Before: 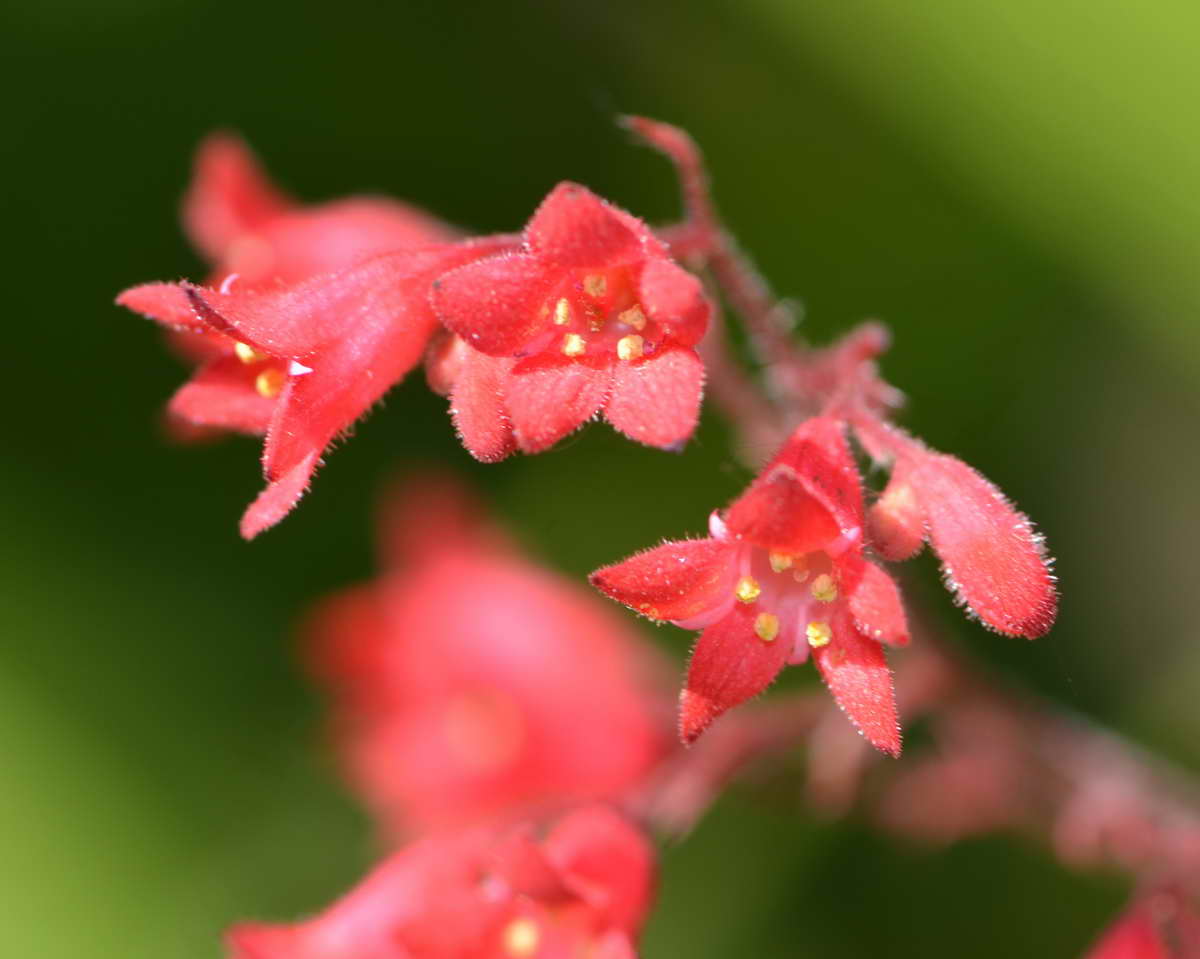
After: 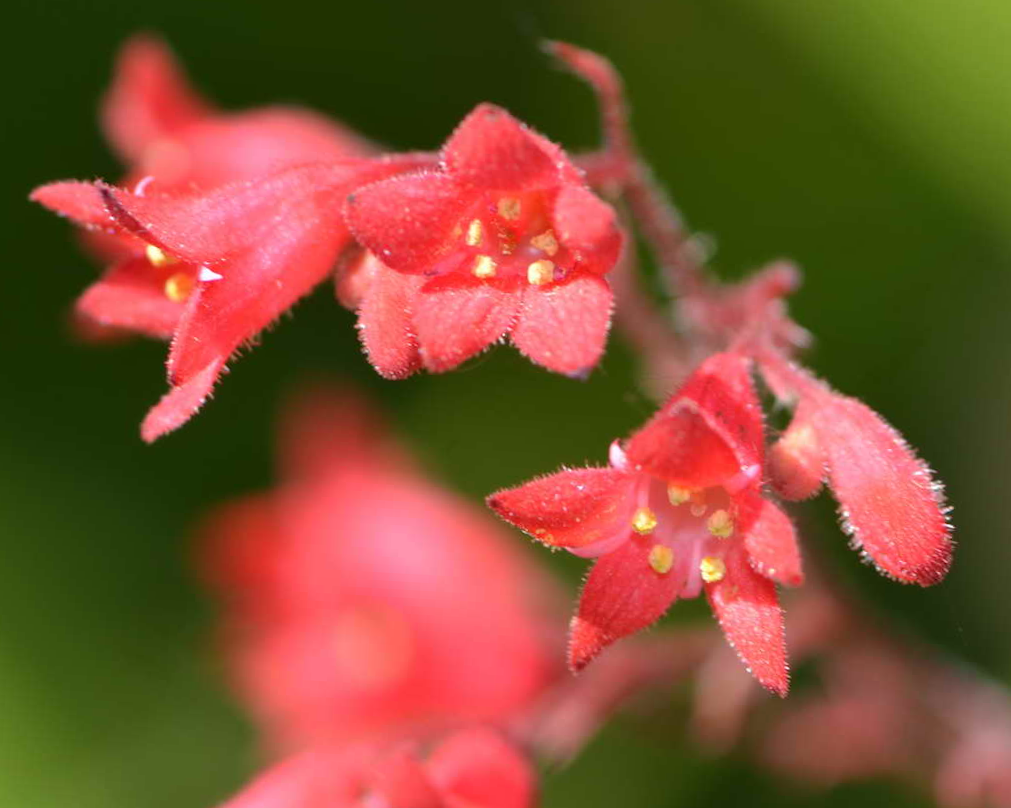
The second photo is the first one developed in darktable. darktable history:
levels: levels [0, 0.498, 0.996]
crop and rotate: angle -3.27°, left 5.211%, top 5.211%, right 4.607%, bottom 4.607%
